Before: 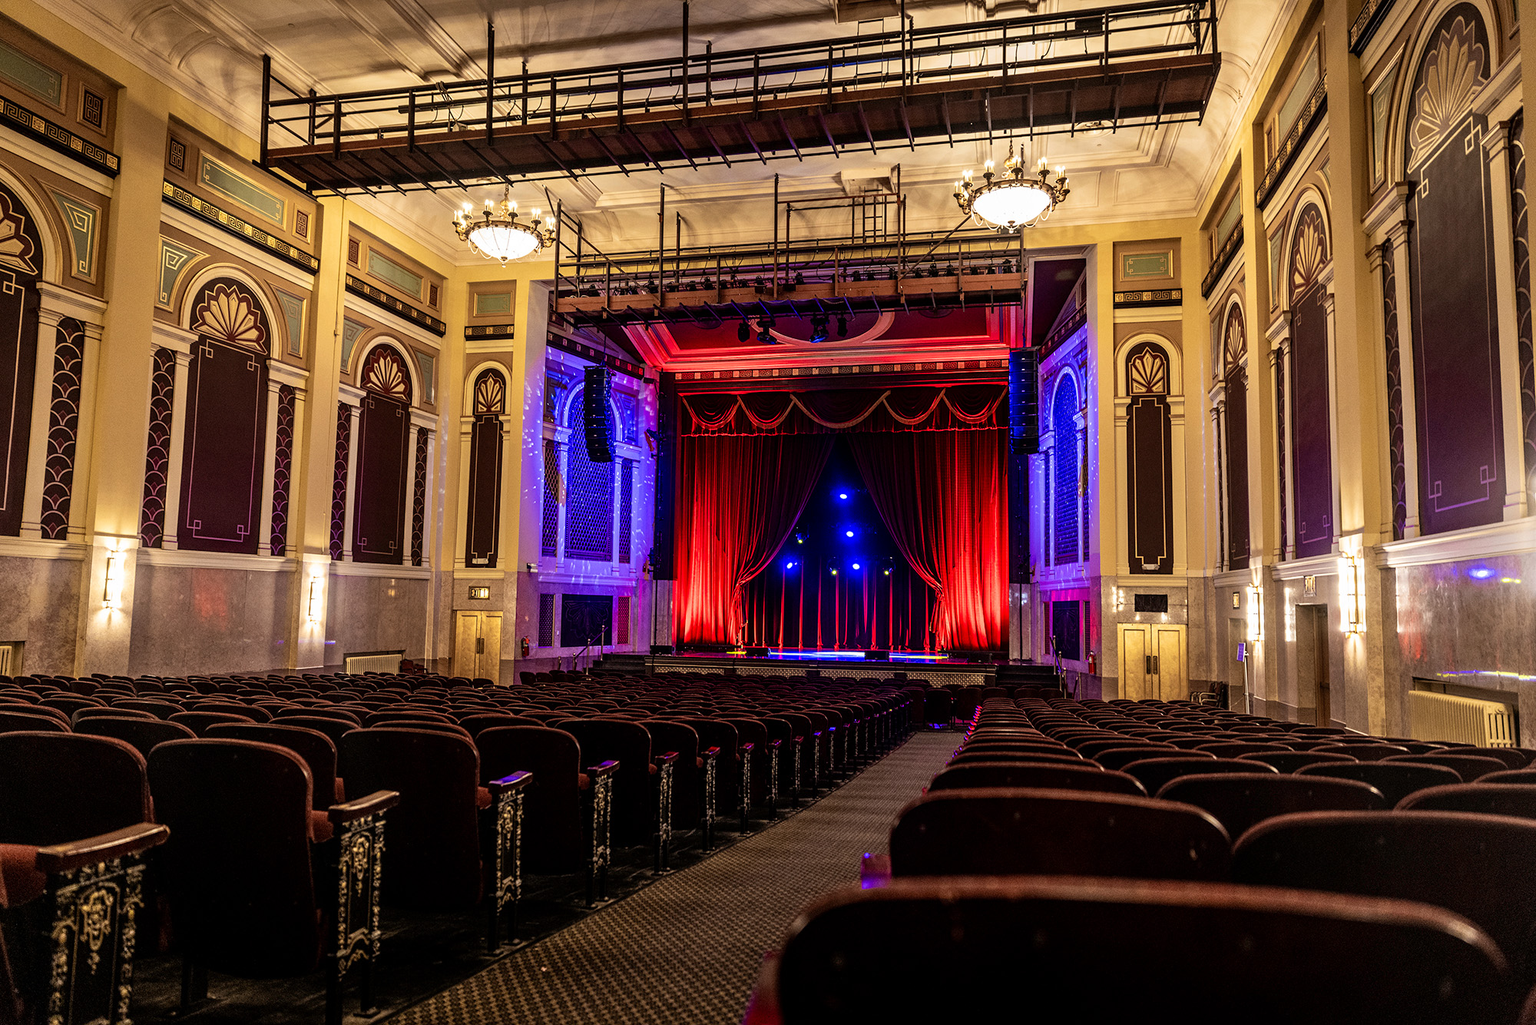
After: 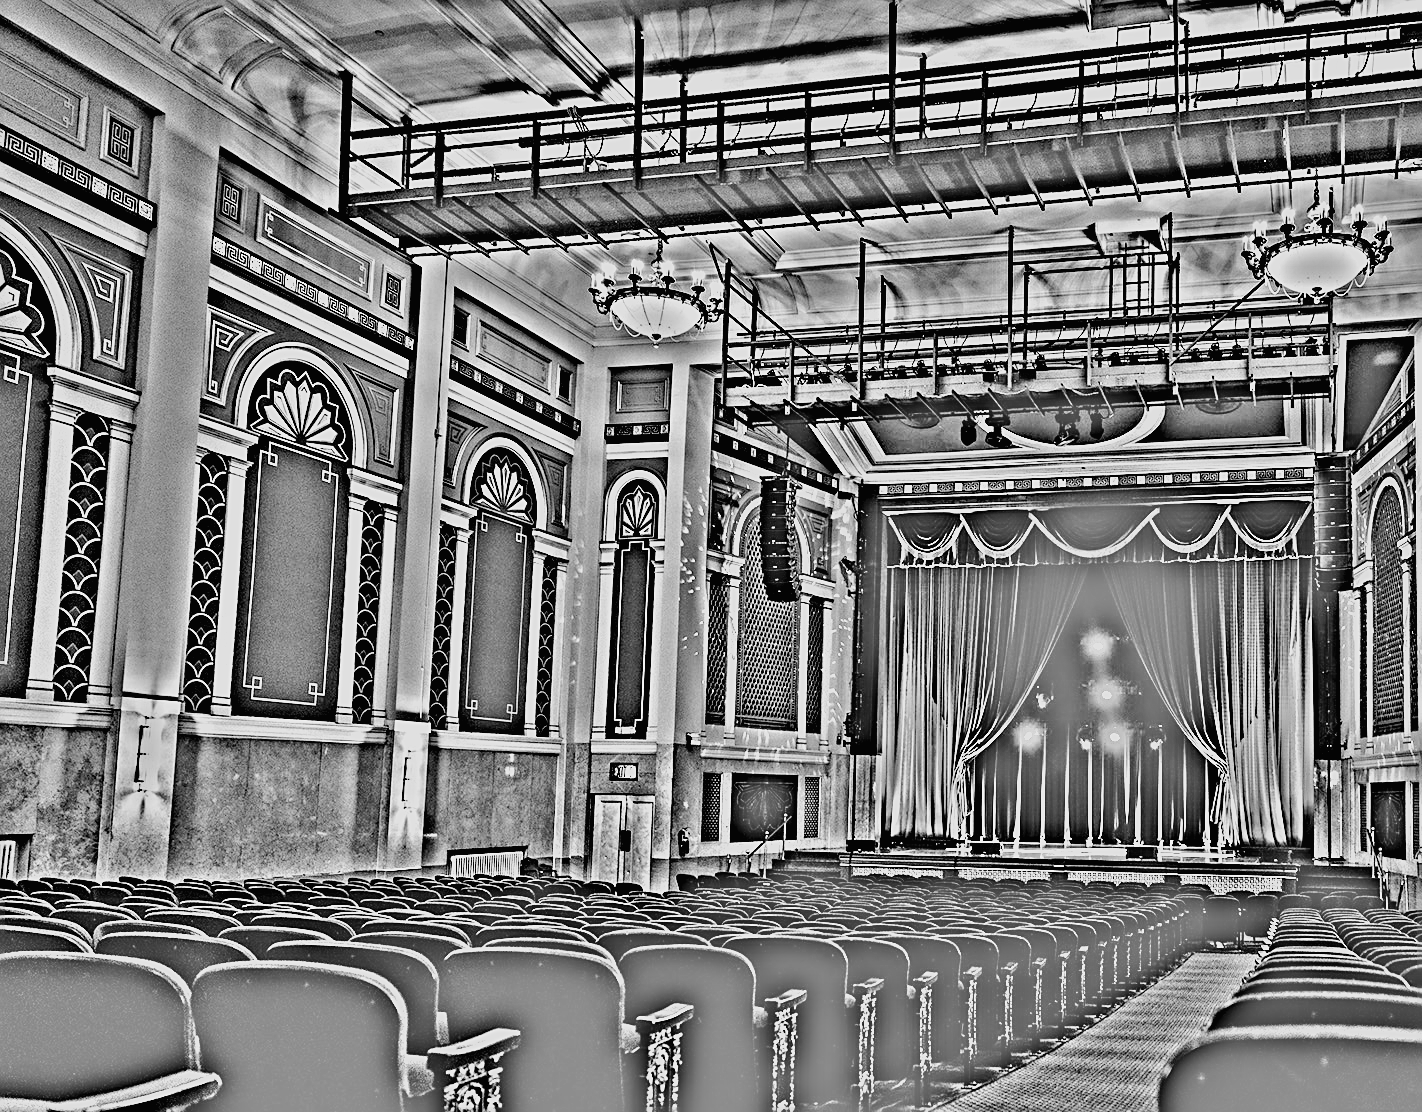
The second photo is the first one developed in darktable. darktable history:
sharpen: on, module defaults
crop: right 28.885%, bottom 16.626%
contrast equalizer: y [[0.511, 0.558, 0.631, 0.632, 0.559, 0.512], [0.5 ×6], [0.507, 0.559, 0.627, 0.644, 0.647, 0.647], [0 ×6], [0 ×6]]
shadows and highlights: on, module defaults
filmic rgb: black relative exposure -7.65 EV, white relative exposure 4.56 EV, hardness 3.61
contrast brightness saturation: contrast 0.2, brightness 0.2, saturation 0.8
highpass: on, module defaults
monochrome: on, module defaults
